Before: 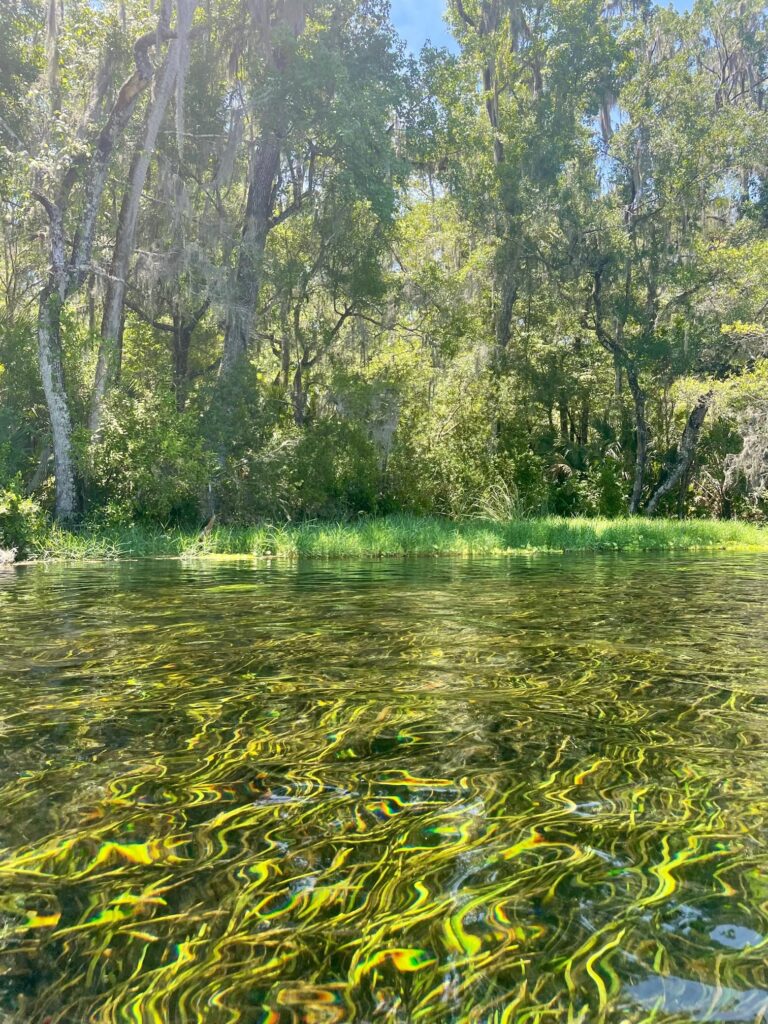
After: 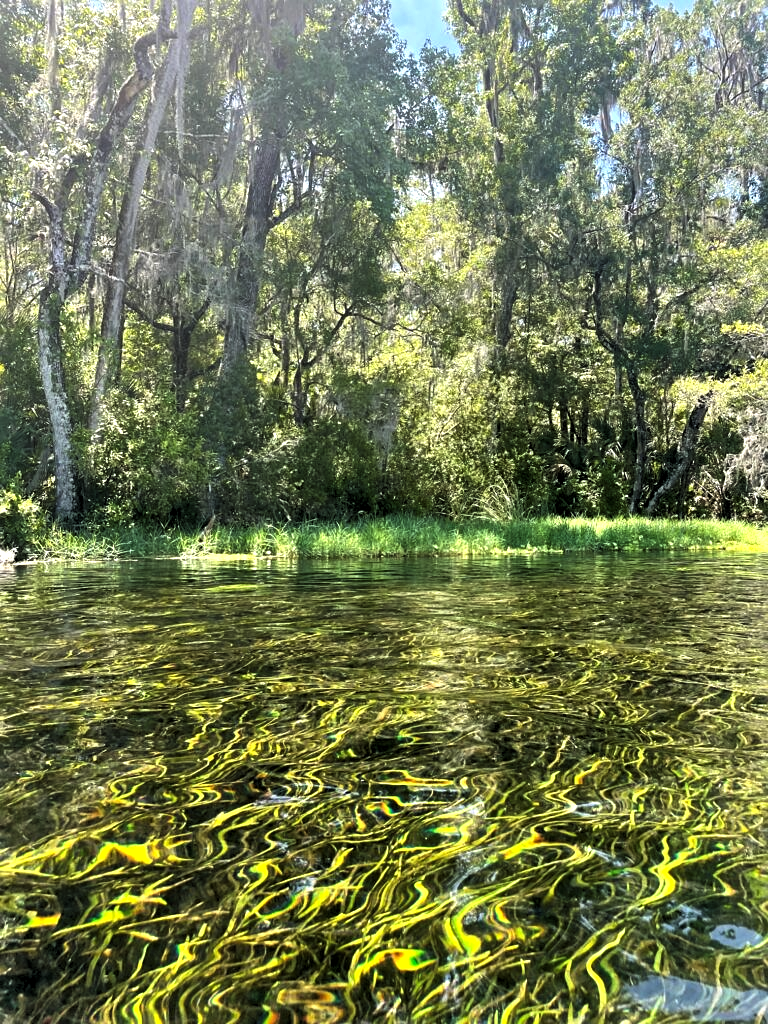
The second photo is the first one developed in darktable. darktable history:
levels: levels [0.129, 0.519, 0.867]
tone equalizer: on, module defaults
sharpen: amount 0.211
